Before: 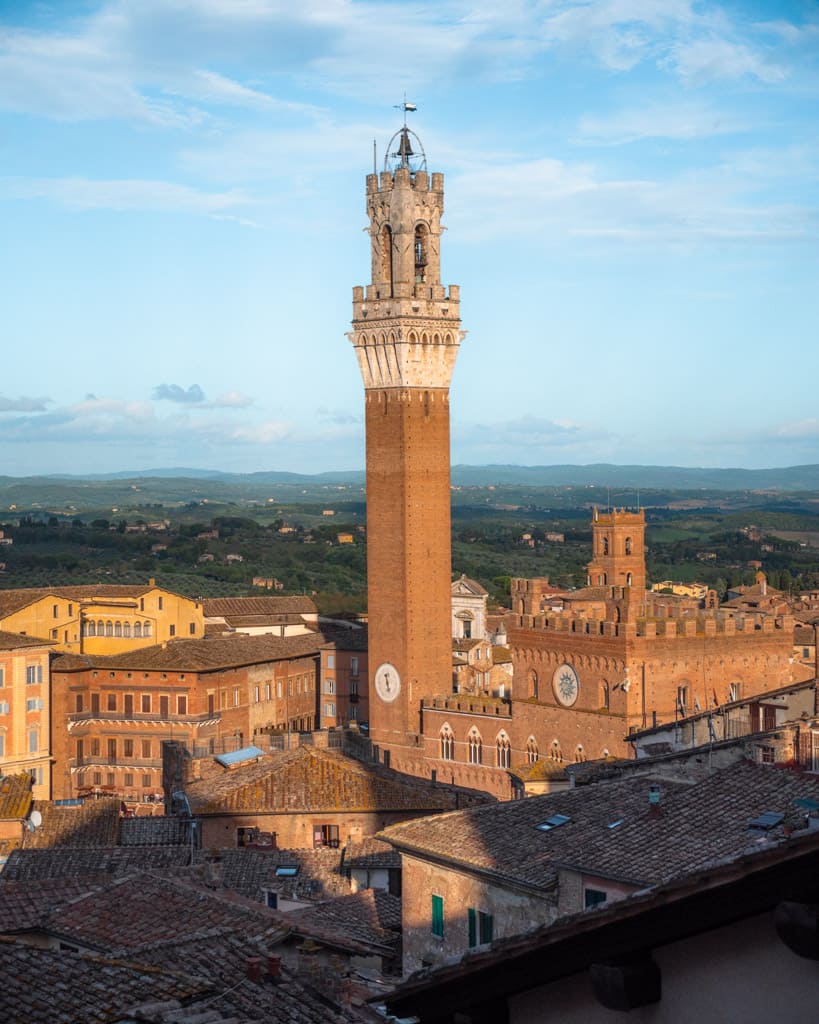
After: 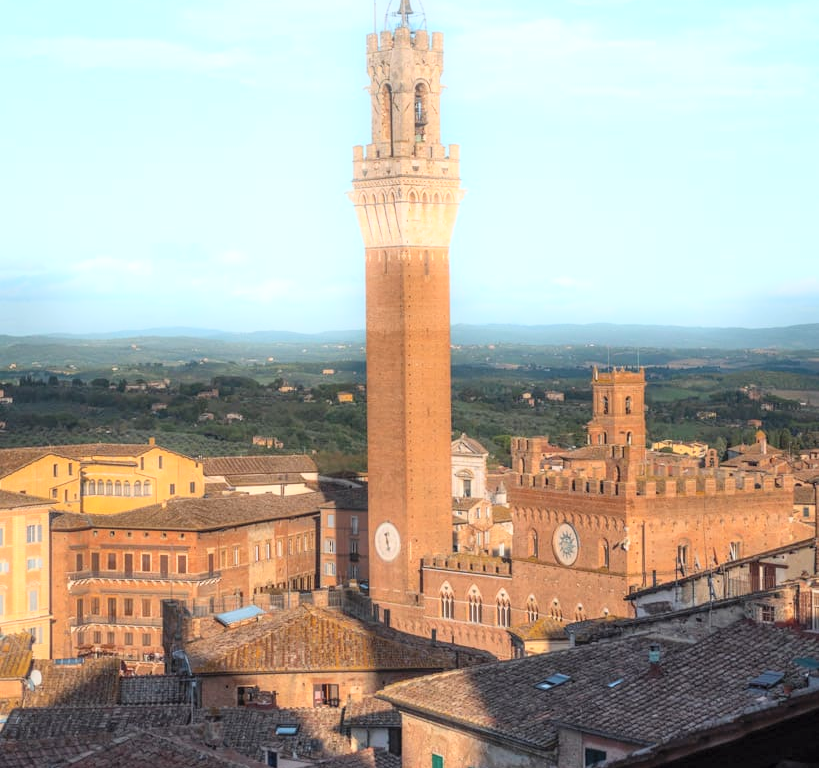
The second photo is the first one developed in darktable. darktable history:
contrast brightness saturation: contrast 0.14, brightness 0.21
bloom: size 5%, threshold 95%, strength 15%
exposure: exposure -0.064 EV, compensate highlight preservation false
crop: top 13.819%, bottom 11.169%
